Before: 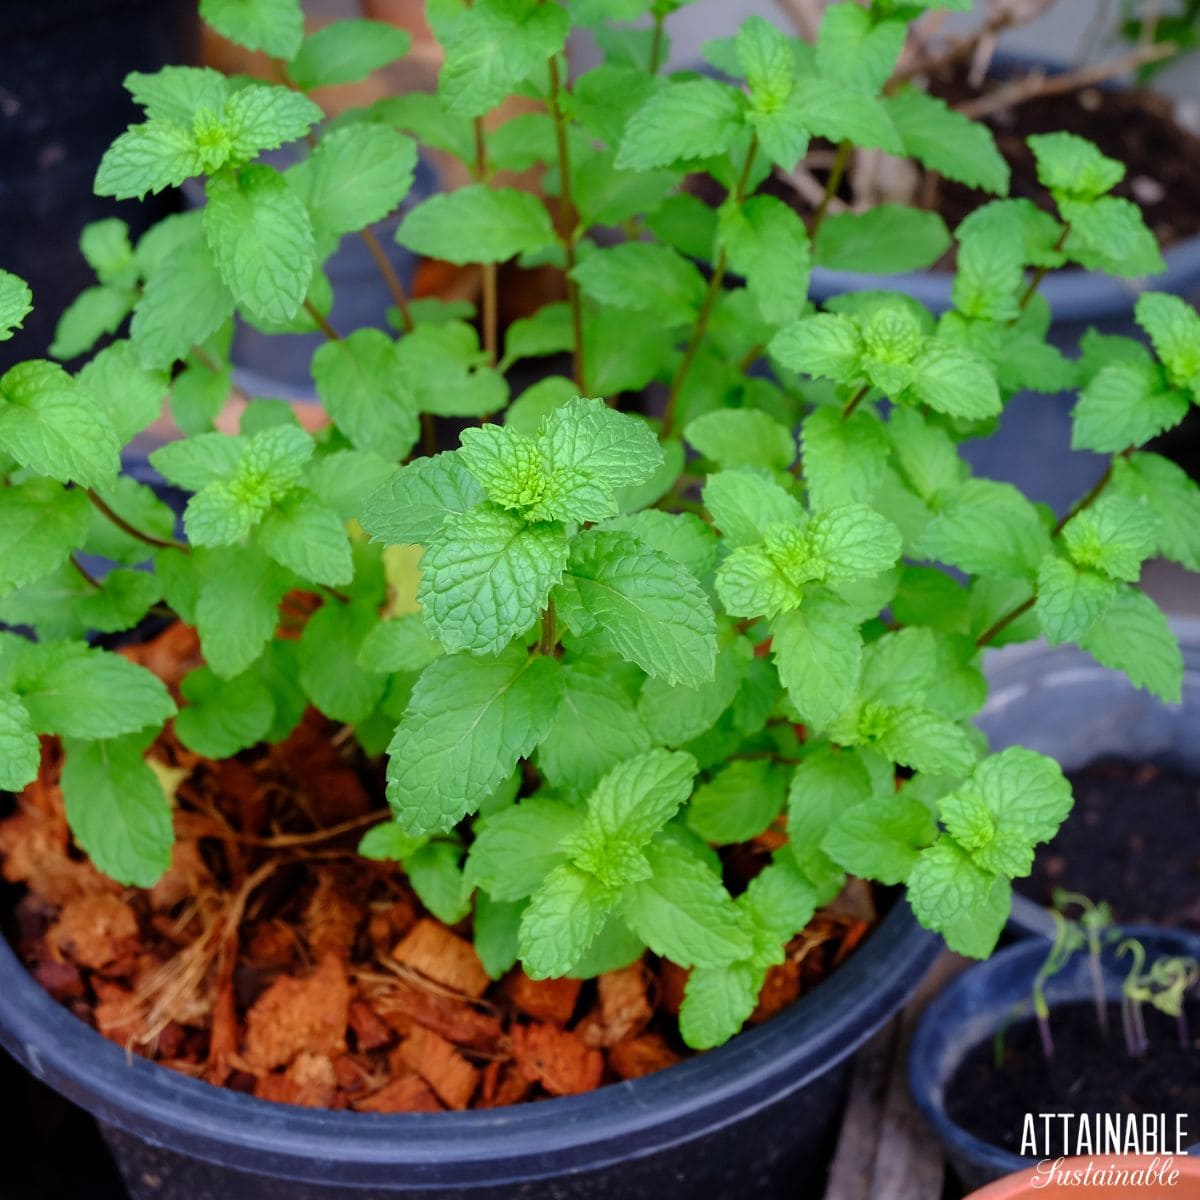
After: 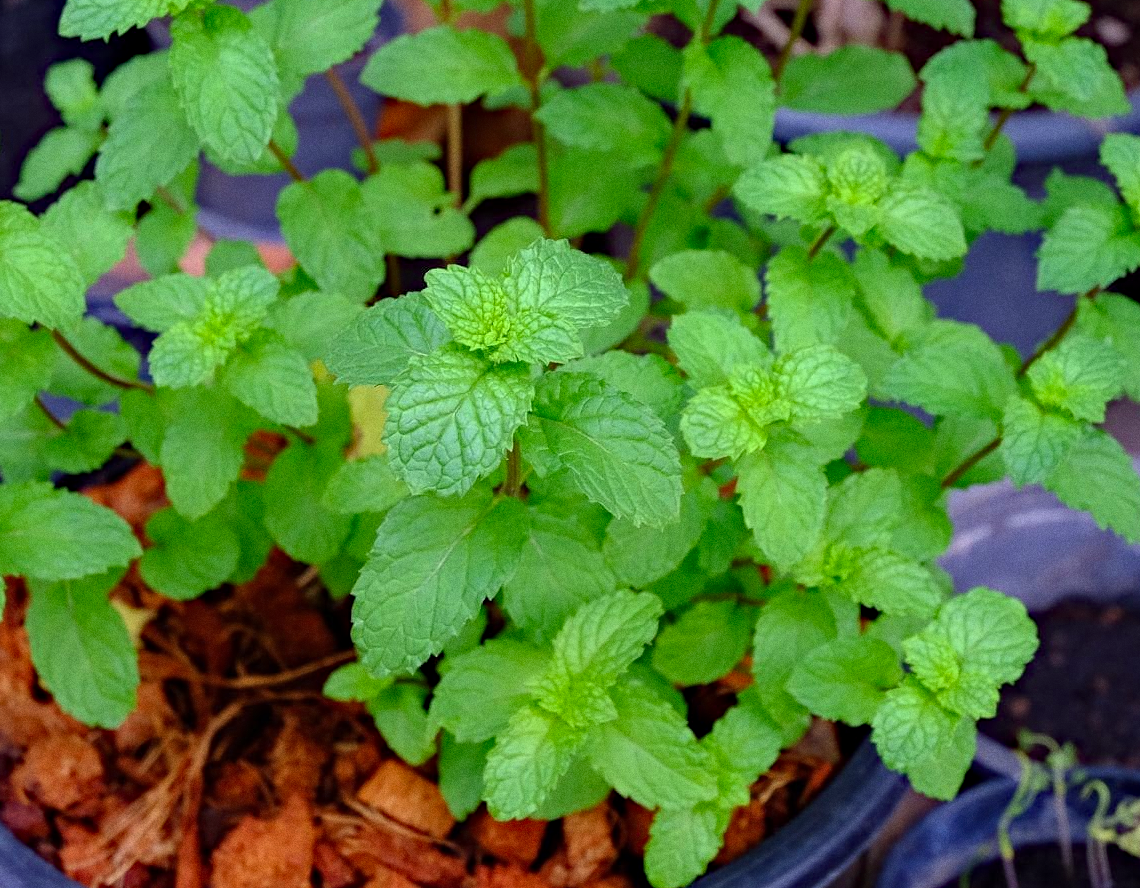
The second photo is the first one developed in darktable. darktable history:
haze removal: strength 0.29, distance 0.25, compatibility mode true, adaptive false
grain: coarseness 0.09 ISO
crop and rotate: left 2.991%, top 13.302%, right 1.981%, bottom 12.636%
